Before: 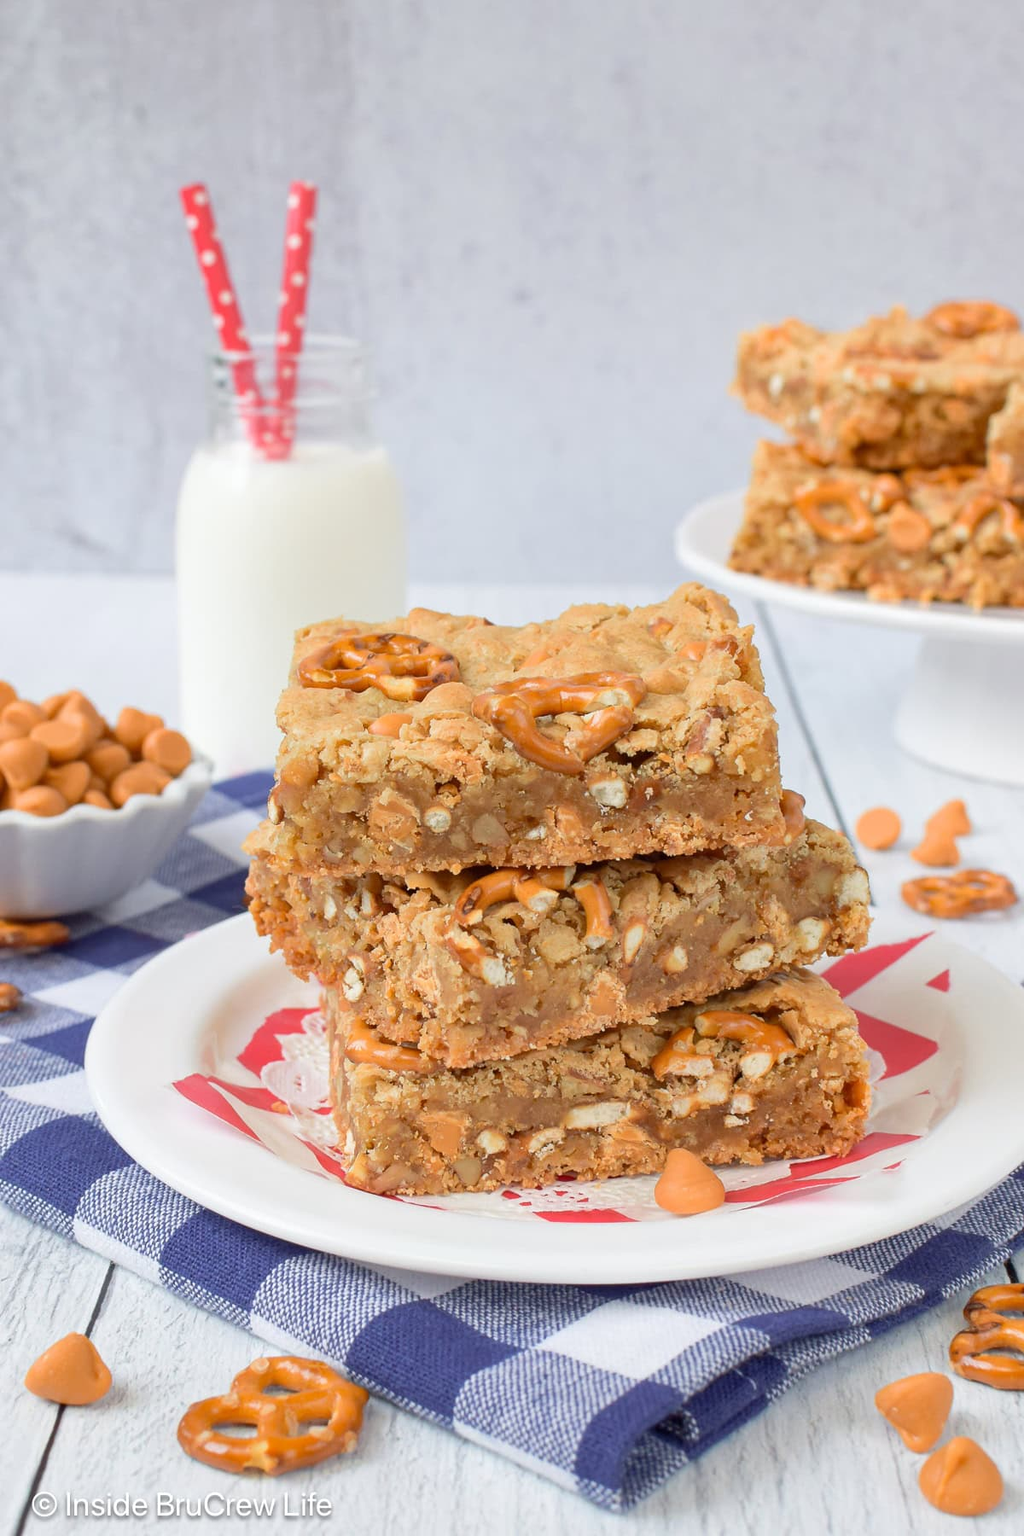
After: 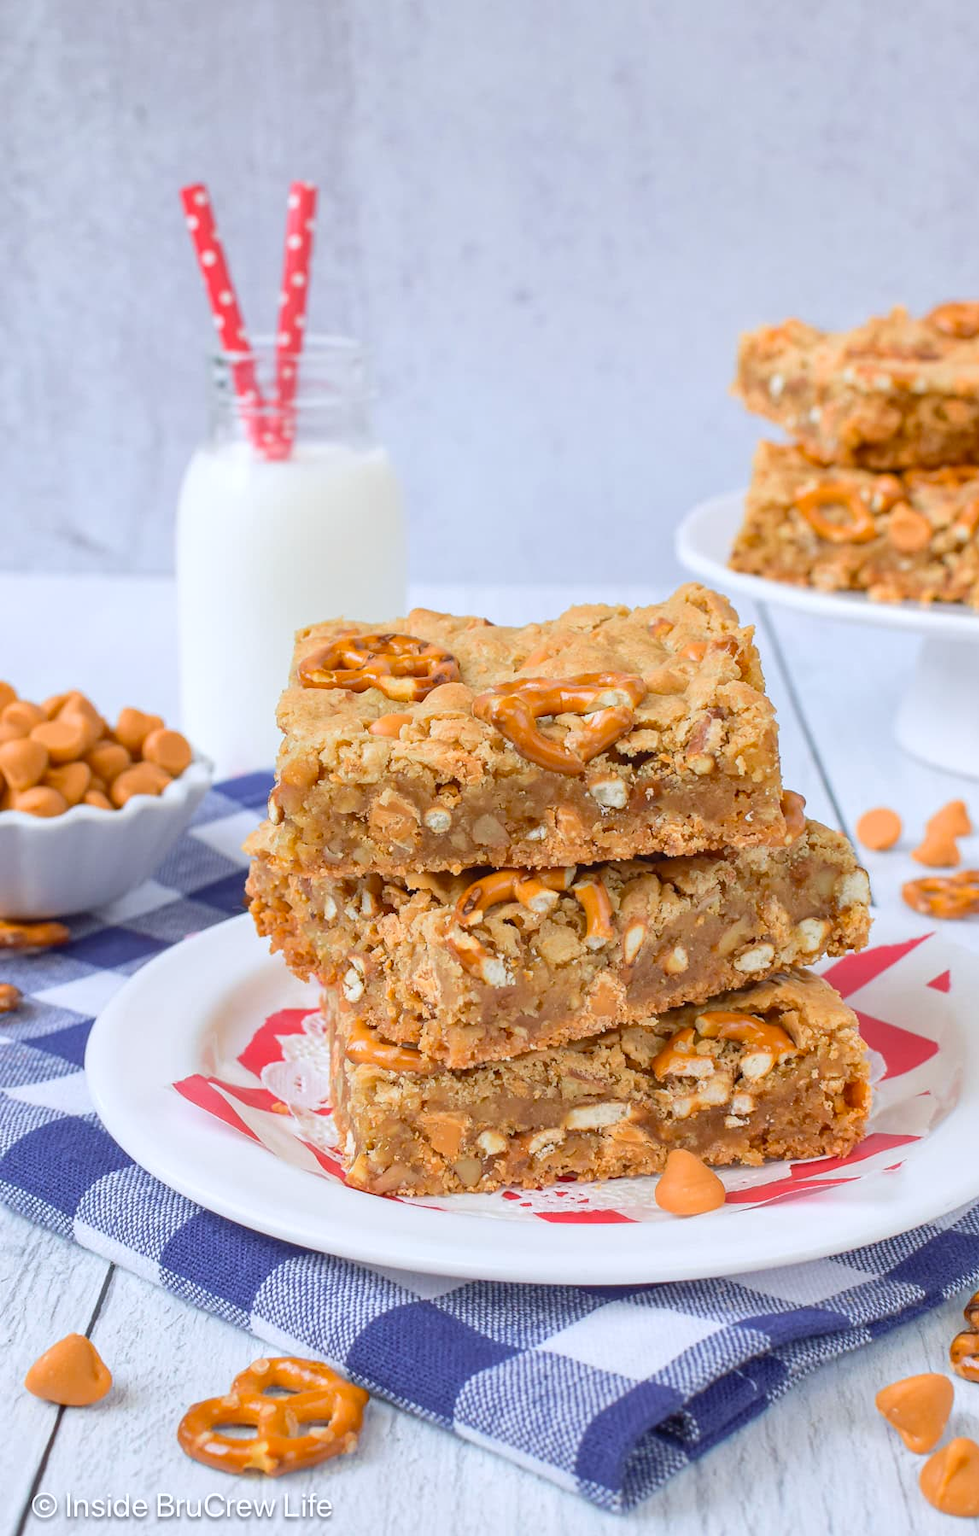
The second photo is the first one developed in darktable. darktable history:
crop: right 4.359%, bottom 0.05%
local contrast: detail 110%
color calibration: output colorfulness [0, 0.315, 0, 0], illuminant as shot in camera, x 0.358, y 0.373, temperature 4628.91 K
